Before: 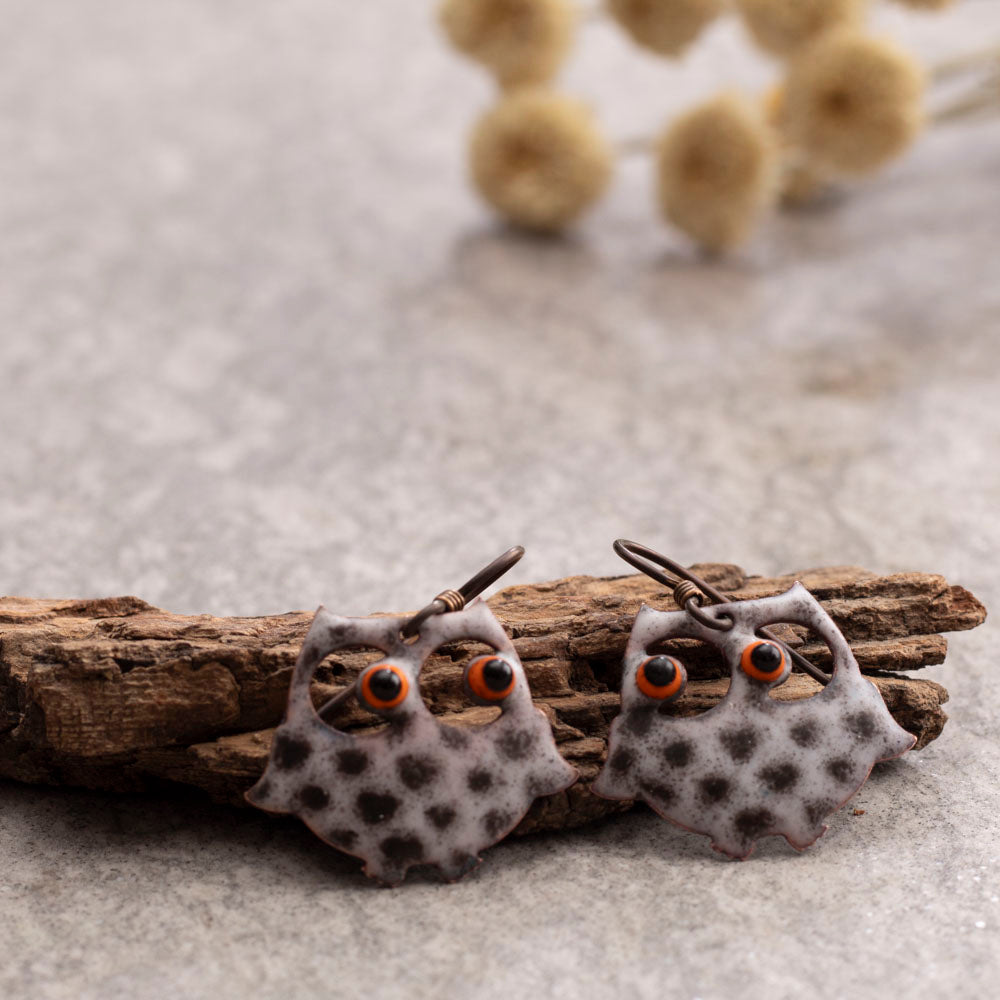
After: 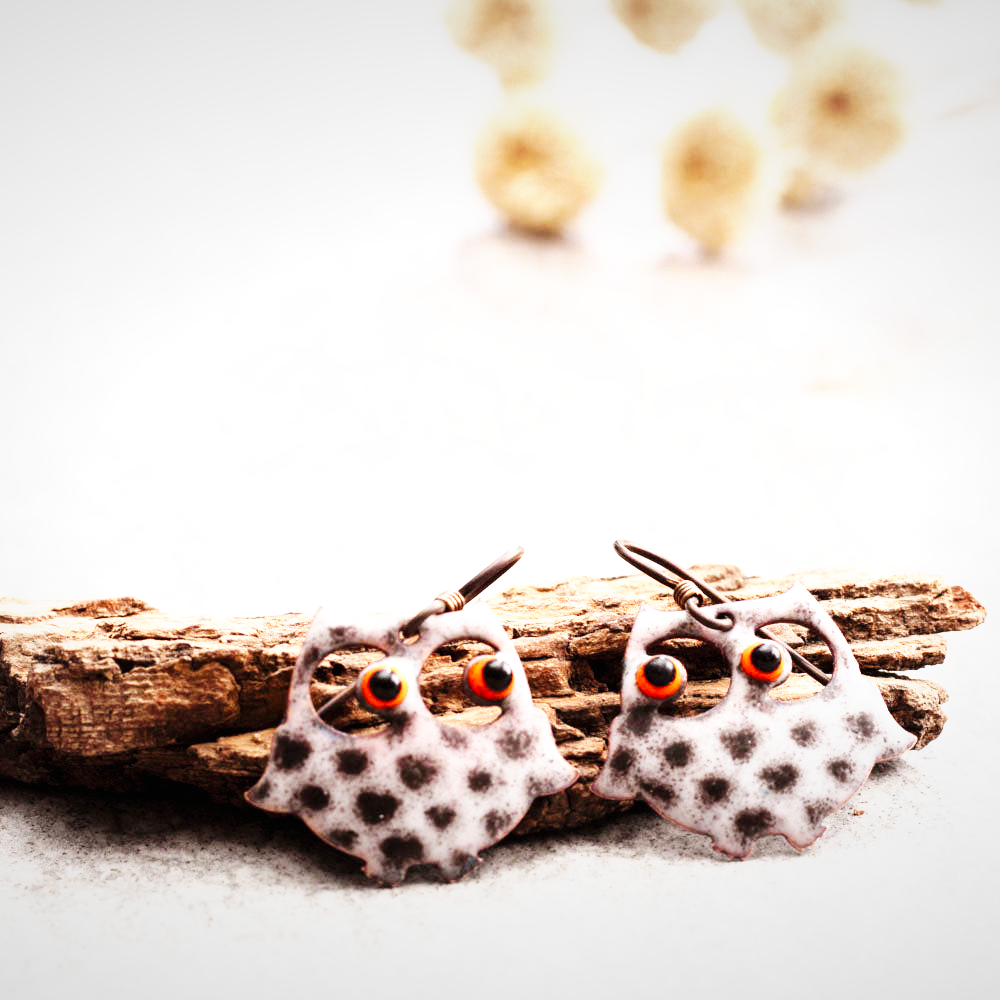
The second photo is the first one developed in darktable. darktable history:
exposure: black level correction 0, exposure 1 EV, compensate highlight preservation false
base curve: curves: ch0 [(0, 0) (0.007, 0.004) (0.027, 0.03) (0.046, 0.07) (0.207, 0.54) (0.442, 0.872) (0.673, 0.972) (1, 1)], preserve colors none
vignetting: fall-off radius 100.38%, brightness -0.282, width/height ratio 1.341, unbound false
